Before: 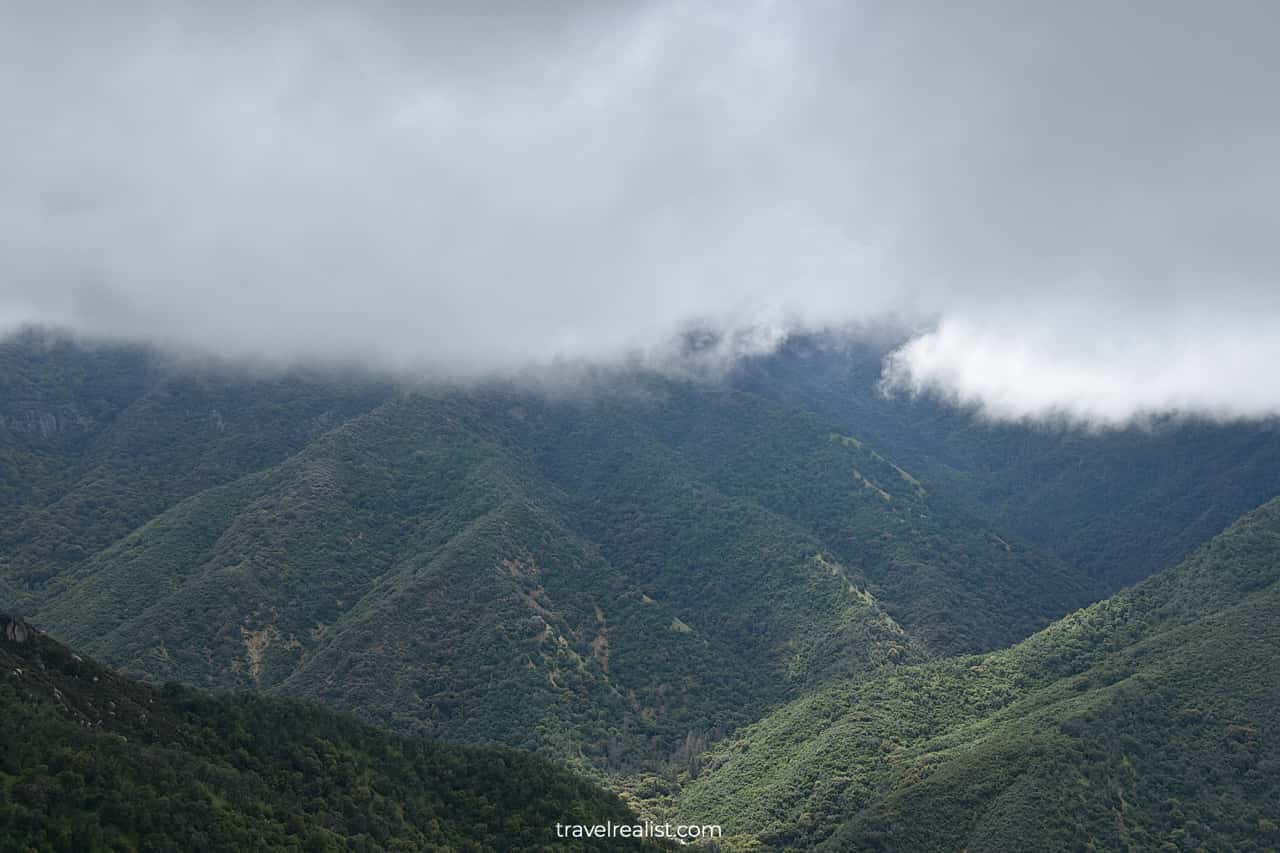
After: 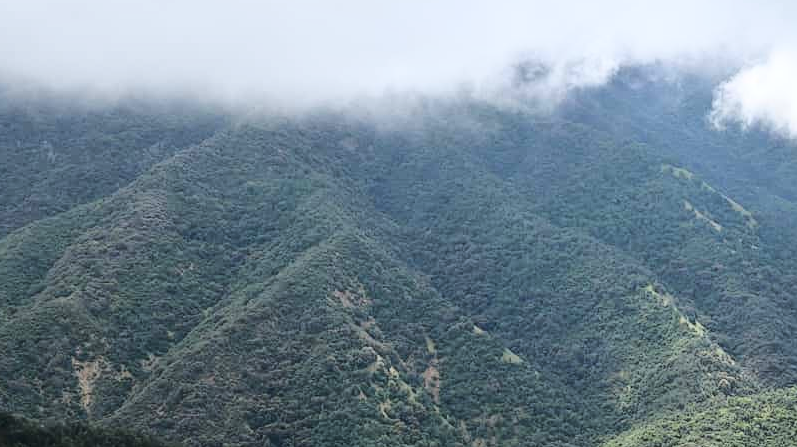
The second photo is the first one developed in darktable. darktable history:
exposure: compensate highlight preservation false
tone equalizer: on, module defaults
crop: left 13.252%, top 31.553%, right 24.413%, bottom 15.987%
local contrast: mode bilateral grid, contrast 100, coarseness 100, detail 109%, midtone range 0.2
base curve: curves: ch0 [(0, 0) (0.028, 0.03) (0.121, 0.232) (0.46, 0.748) (0.859, 0.968) (1, 1)]
